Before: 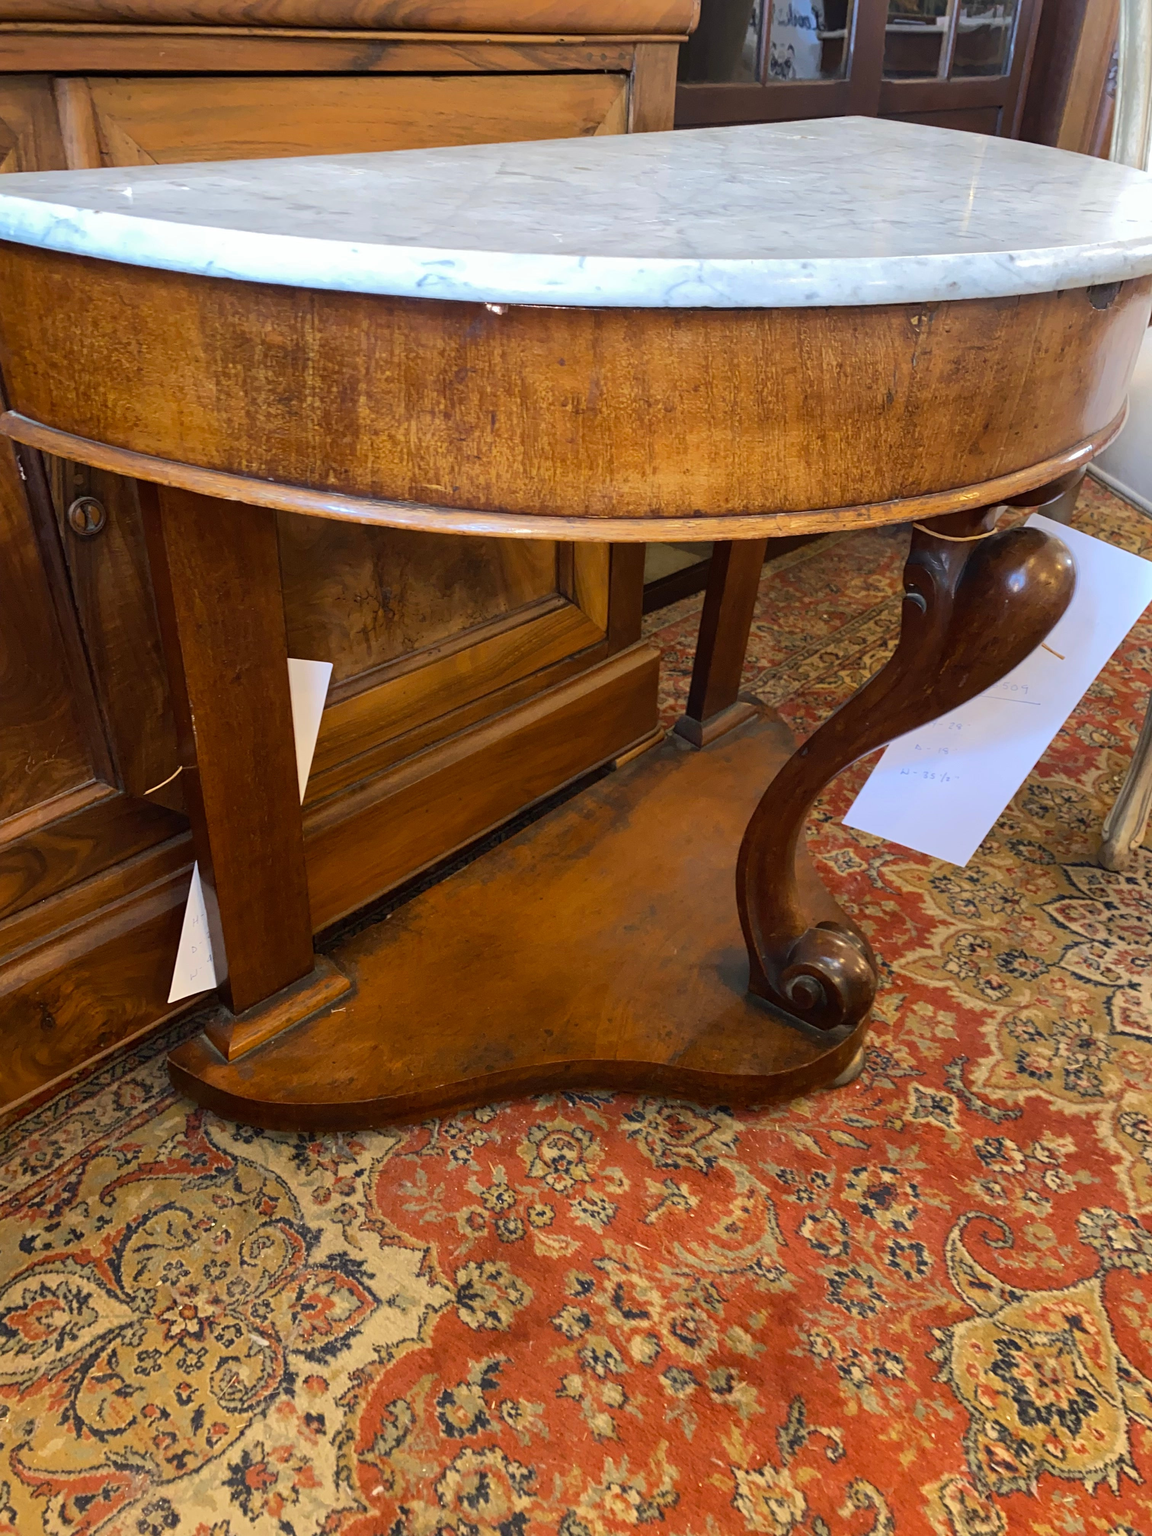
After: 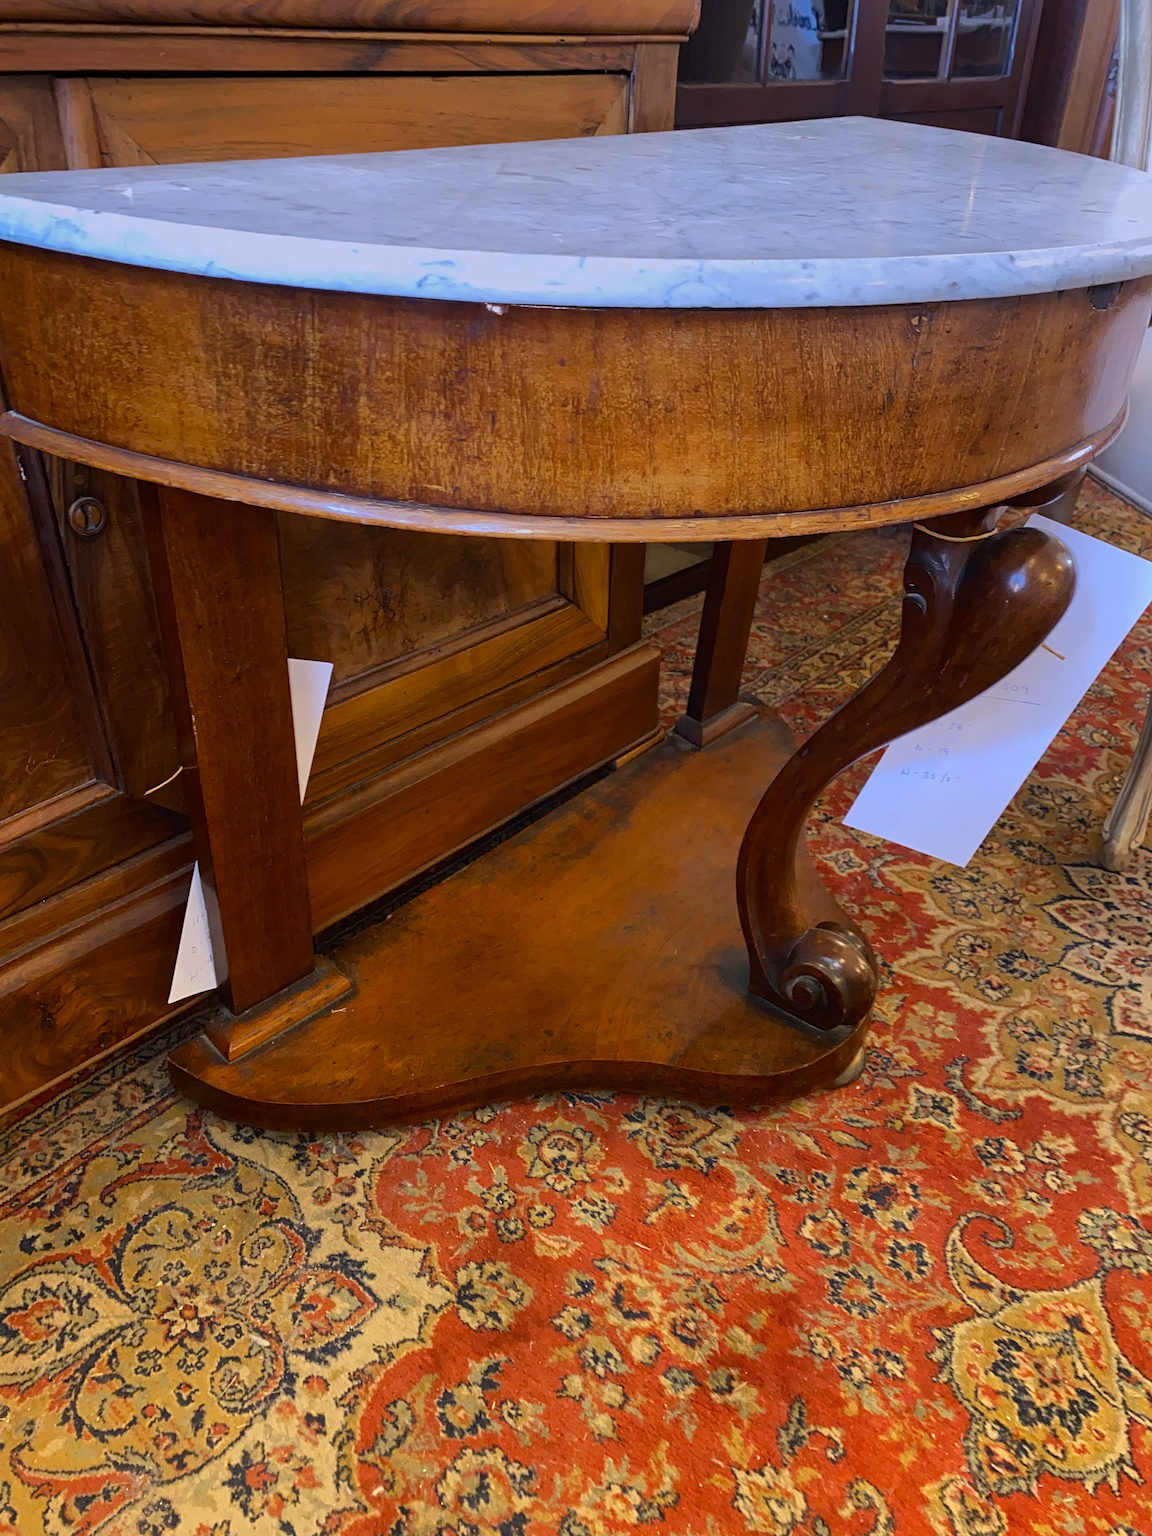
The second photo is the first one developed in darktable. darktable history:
contrast brightness saturation: contrast 0.04, saturation 0.16
graduated density: hue 238.83°, saturation 50%
contrast equalizer: y [[0.5, 0.5, 0.5, 0.512, 0.552, 0.62], [0.5 ×6], [0.5 ×4, 0.504, 0.553], [0 ×6], [0 ×6]]
